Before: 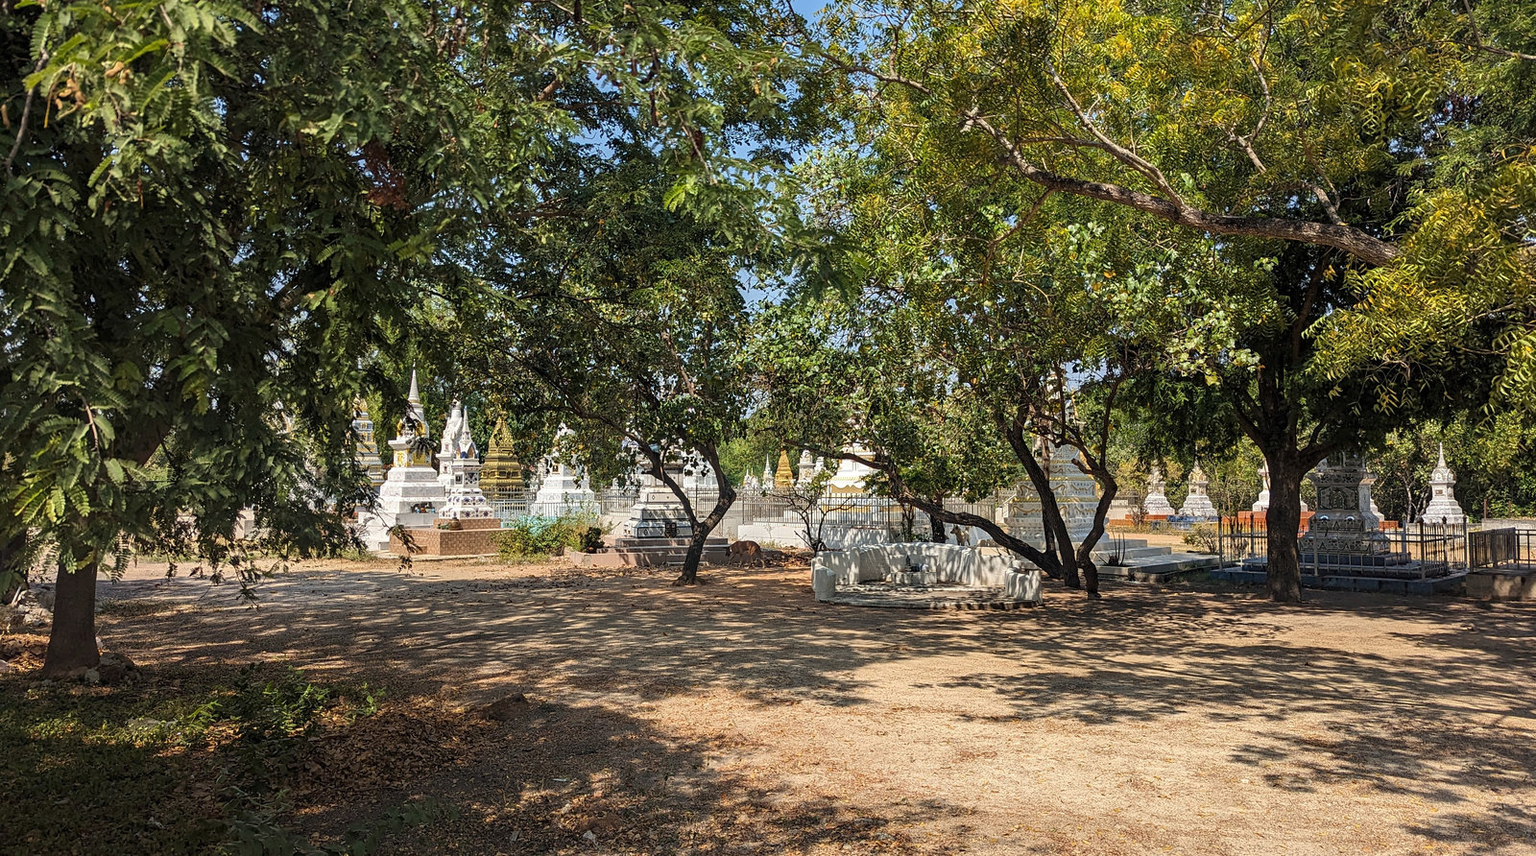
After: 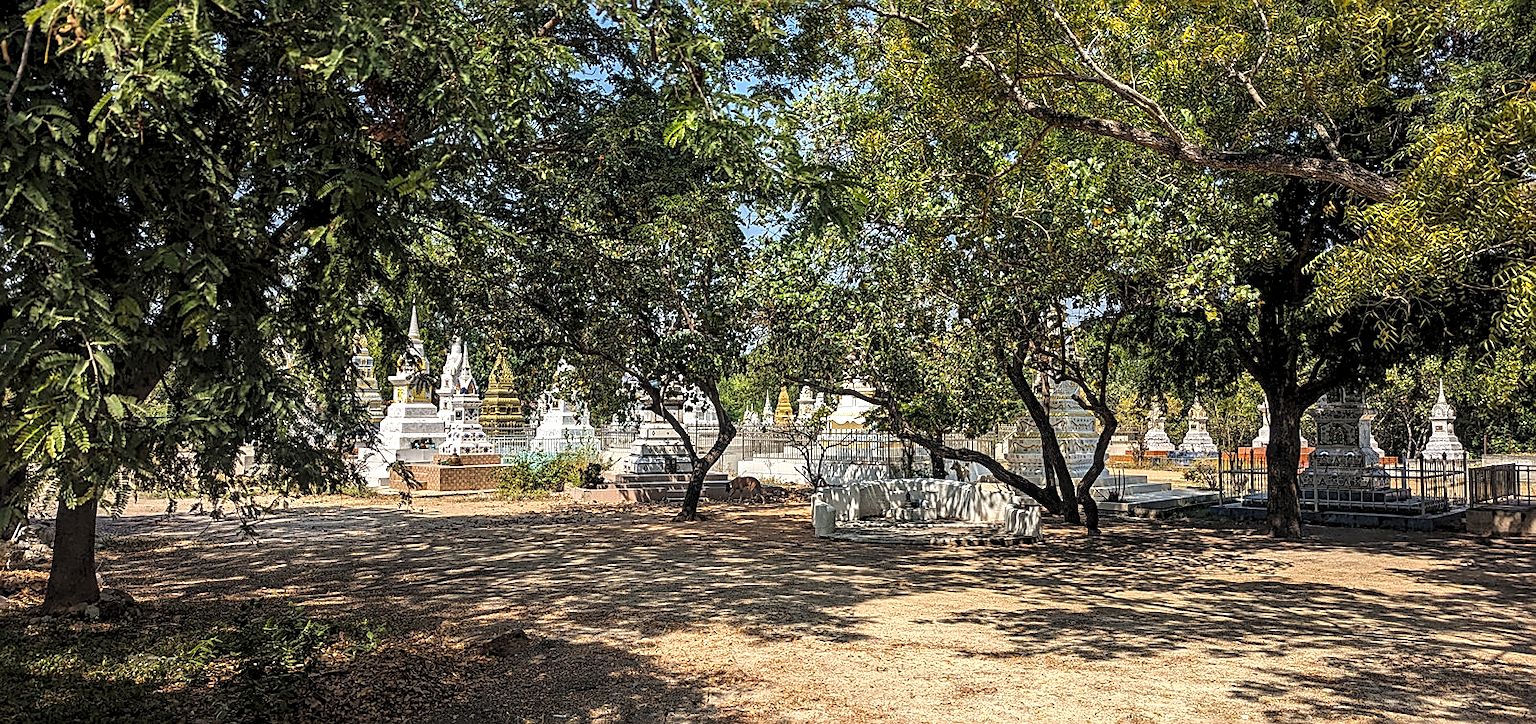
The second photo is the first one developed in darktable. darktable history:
crop: top 7.62%, bottom 7.712%
sharpen: on, module defaults
levels: levels [0.055, 0.477, 0.9]
local contrast: on, module defaults
